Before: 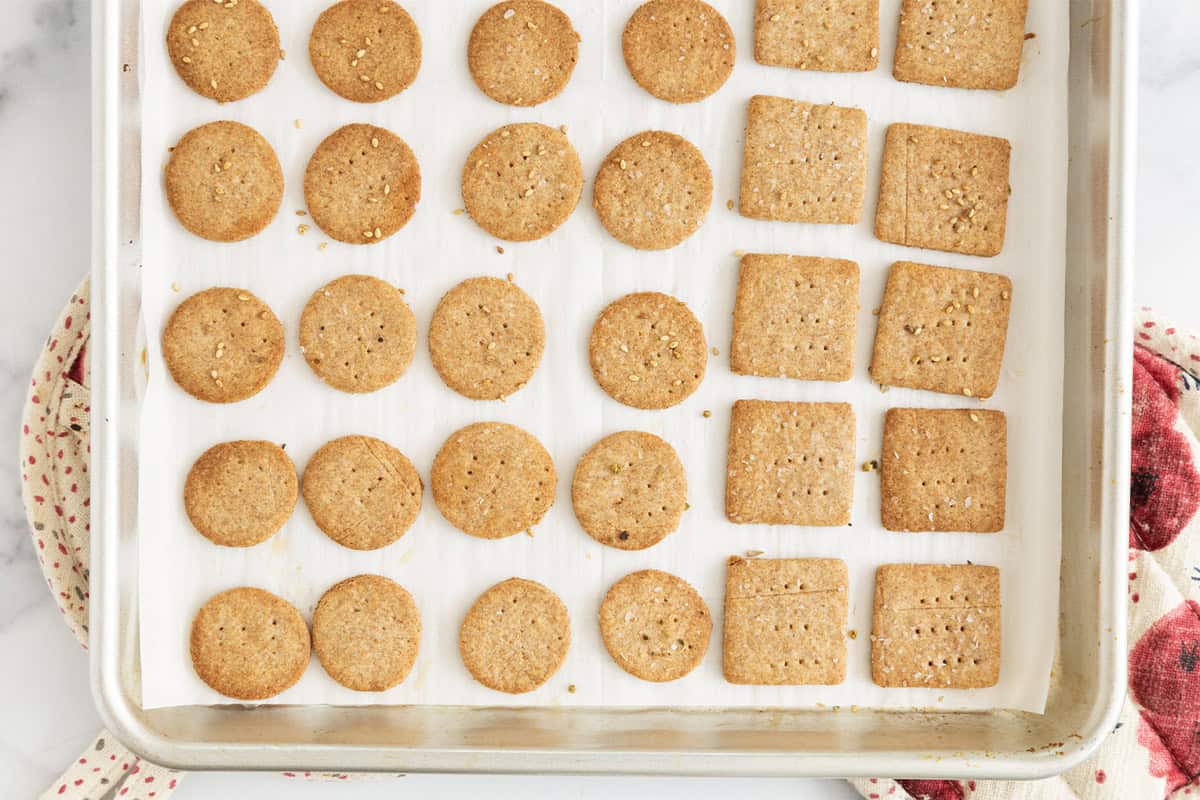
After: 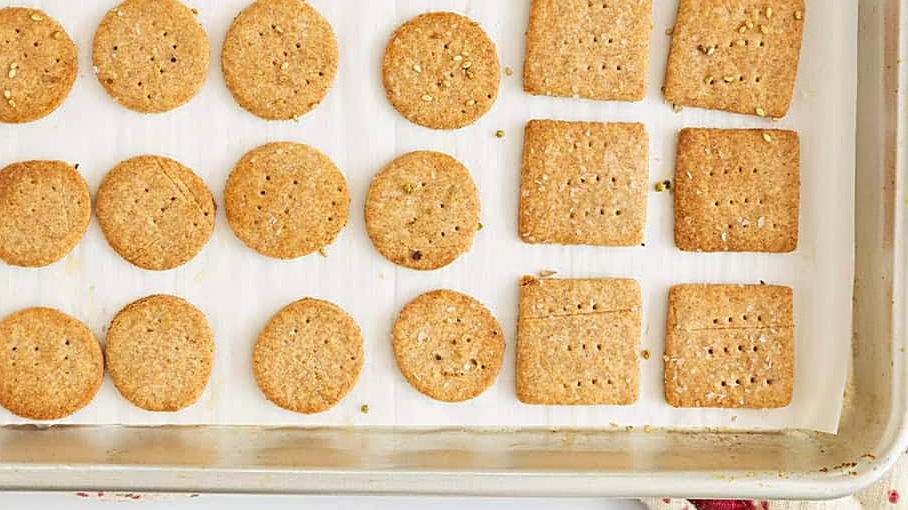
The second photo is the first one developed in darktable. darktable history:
sharpen: on, module defaults
crop and rotate: left 17.299%, top 35.115%, right 7.015%, bottom 1.024%
color zones: curves: ch0 [(0, 0.613) (0.01, 0.613) (0.245, 0.448) (0.498, 0.529) (0.642, 0.665) (0.879, 0.777) (0.99, 0.613)]; ch1 [(0, 0) (0.143, 0) (0.286, 0) (0.429, 0) (0.571, 0) (0.714, 0) (0.857, 0)], mix -121.96%
shadows and highlights: radius 125.46, shadows 21.19, highlights -21.19, low approximation 0.01
